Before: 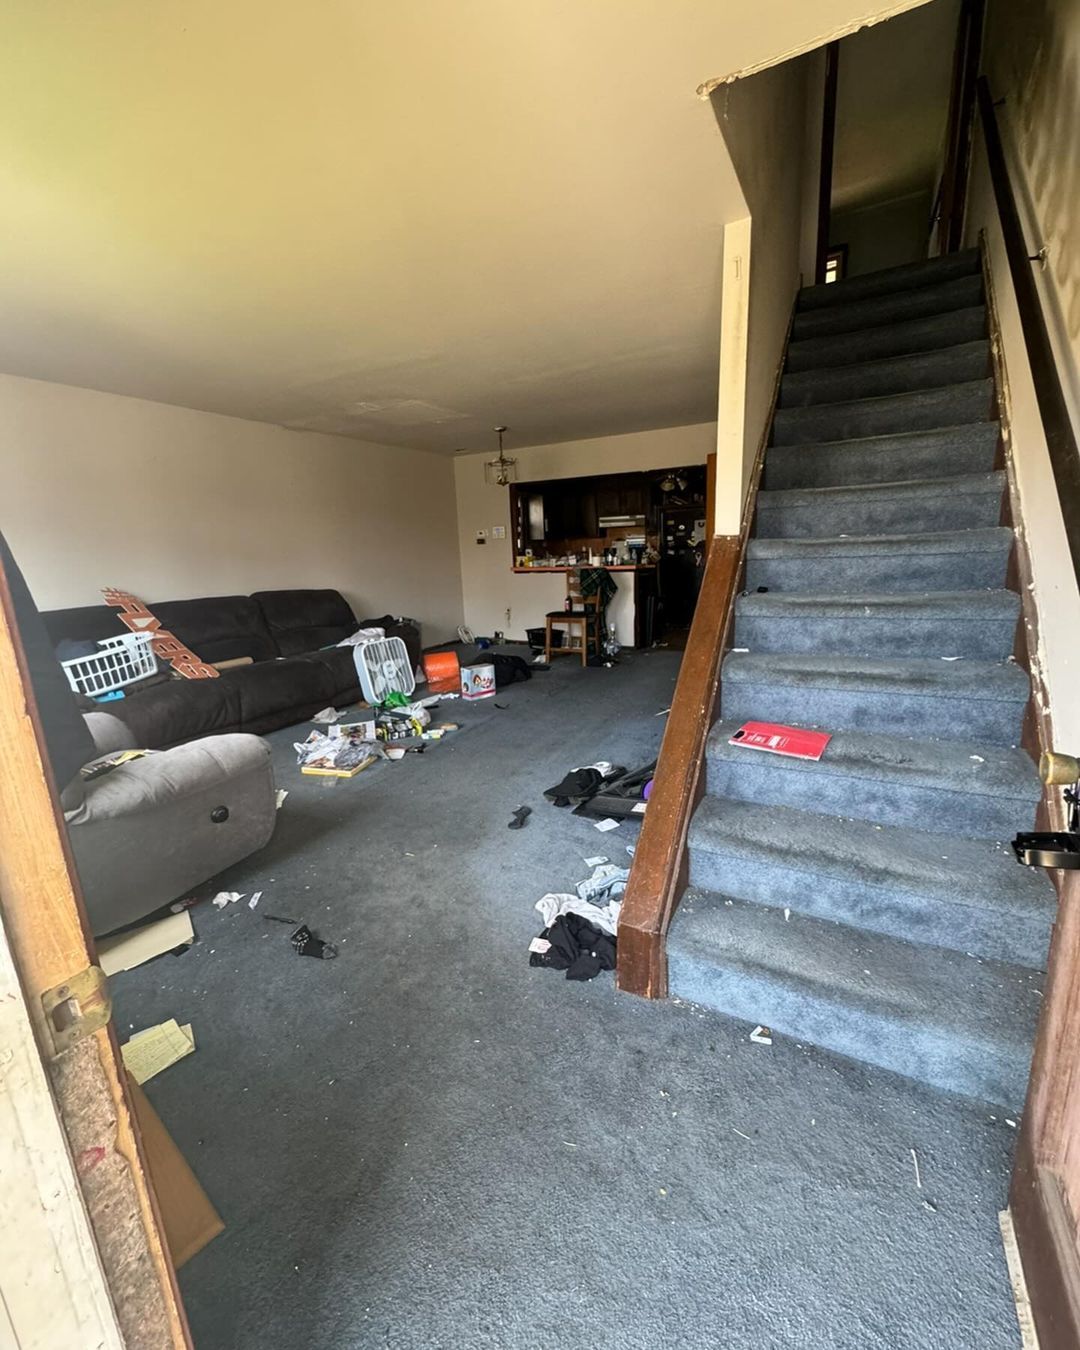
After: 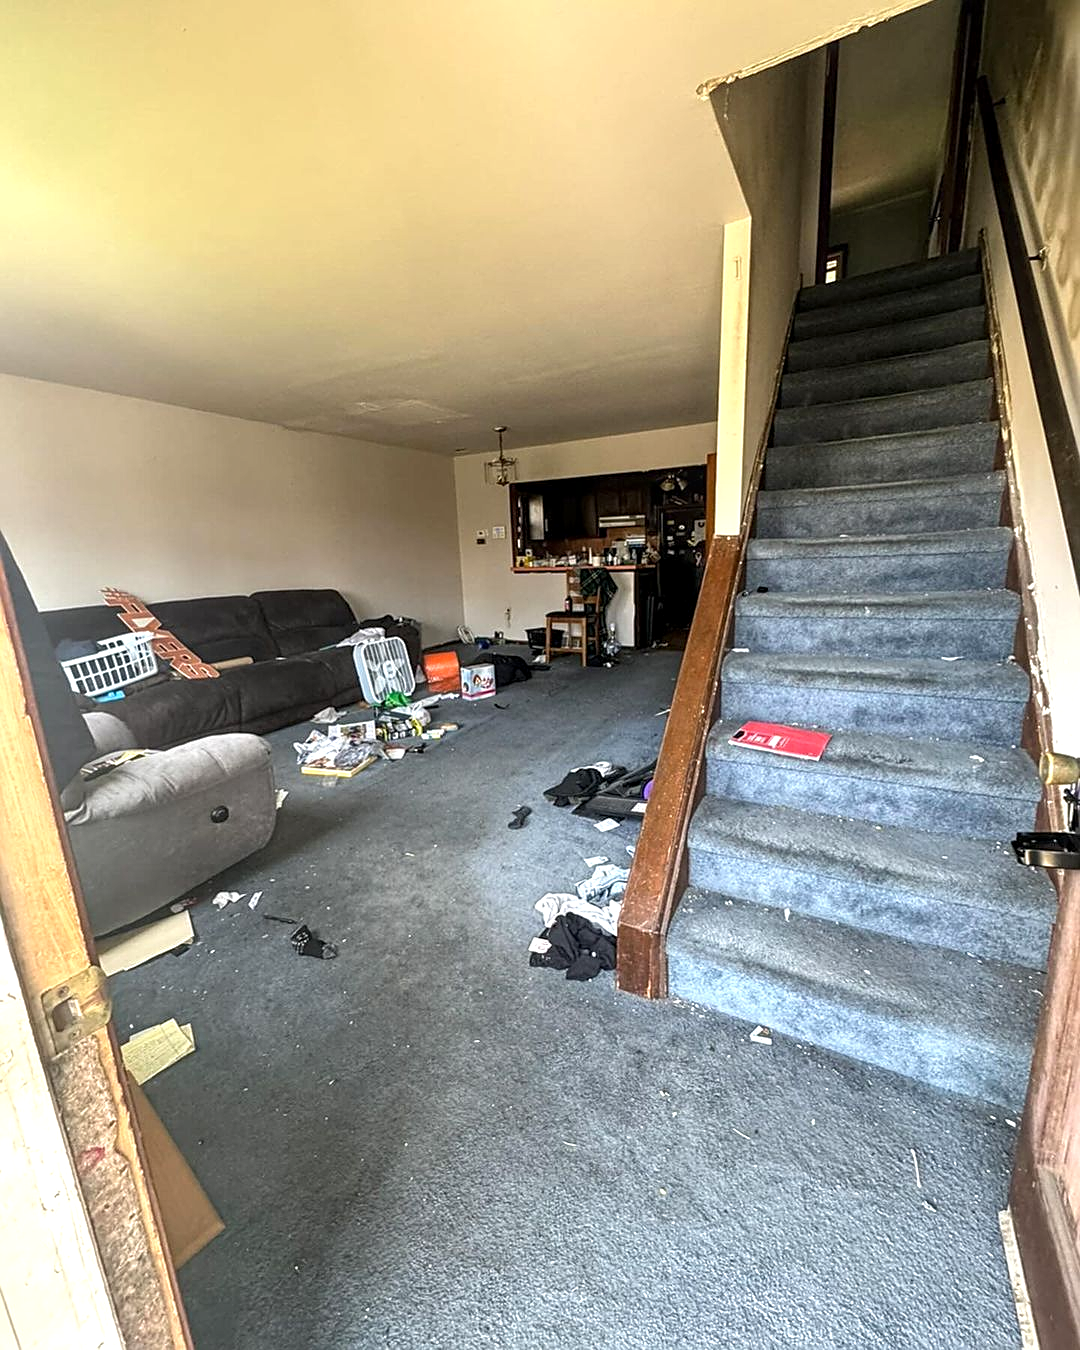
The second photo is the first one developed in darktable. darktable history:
sharpen: on, module defaults
exposure: exposure 0.434 EV, compensate highlight preservation false
local contrast: on, module defaults
